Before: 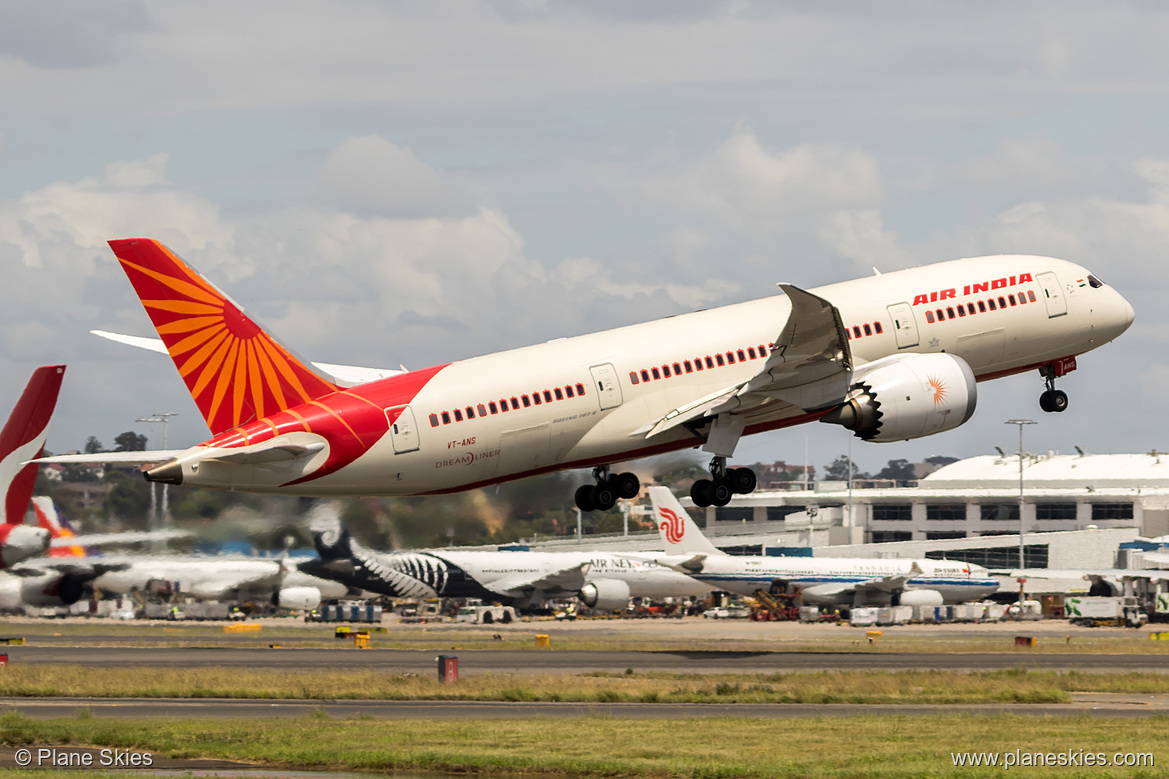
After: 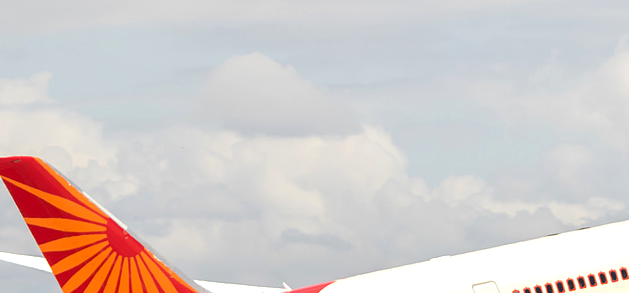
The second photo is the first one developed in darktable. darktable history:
crop: left 10.057%, top 10.626%, right 36.095%, bottom 51.723%
tone equalizer: -8 EV -0.442 EV, -7 EV -0.365 EV, -6 EV -0.34 EV, -5 EV -0.244 EV, -3 EV 0.219 EV, -2 EV 0.361 EV, -1 EV 0.398 EV, +0 EV 0.387 EV, mask exposure compensation -0.506 EV
